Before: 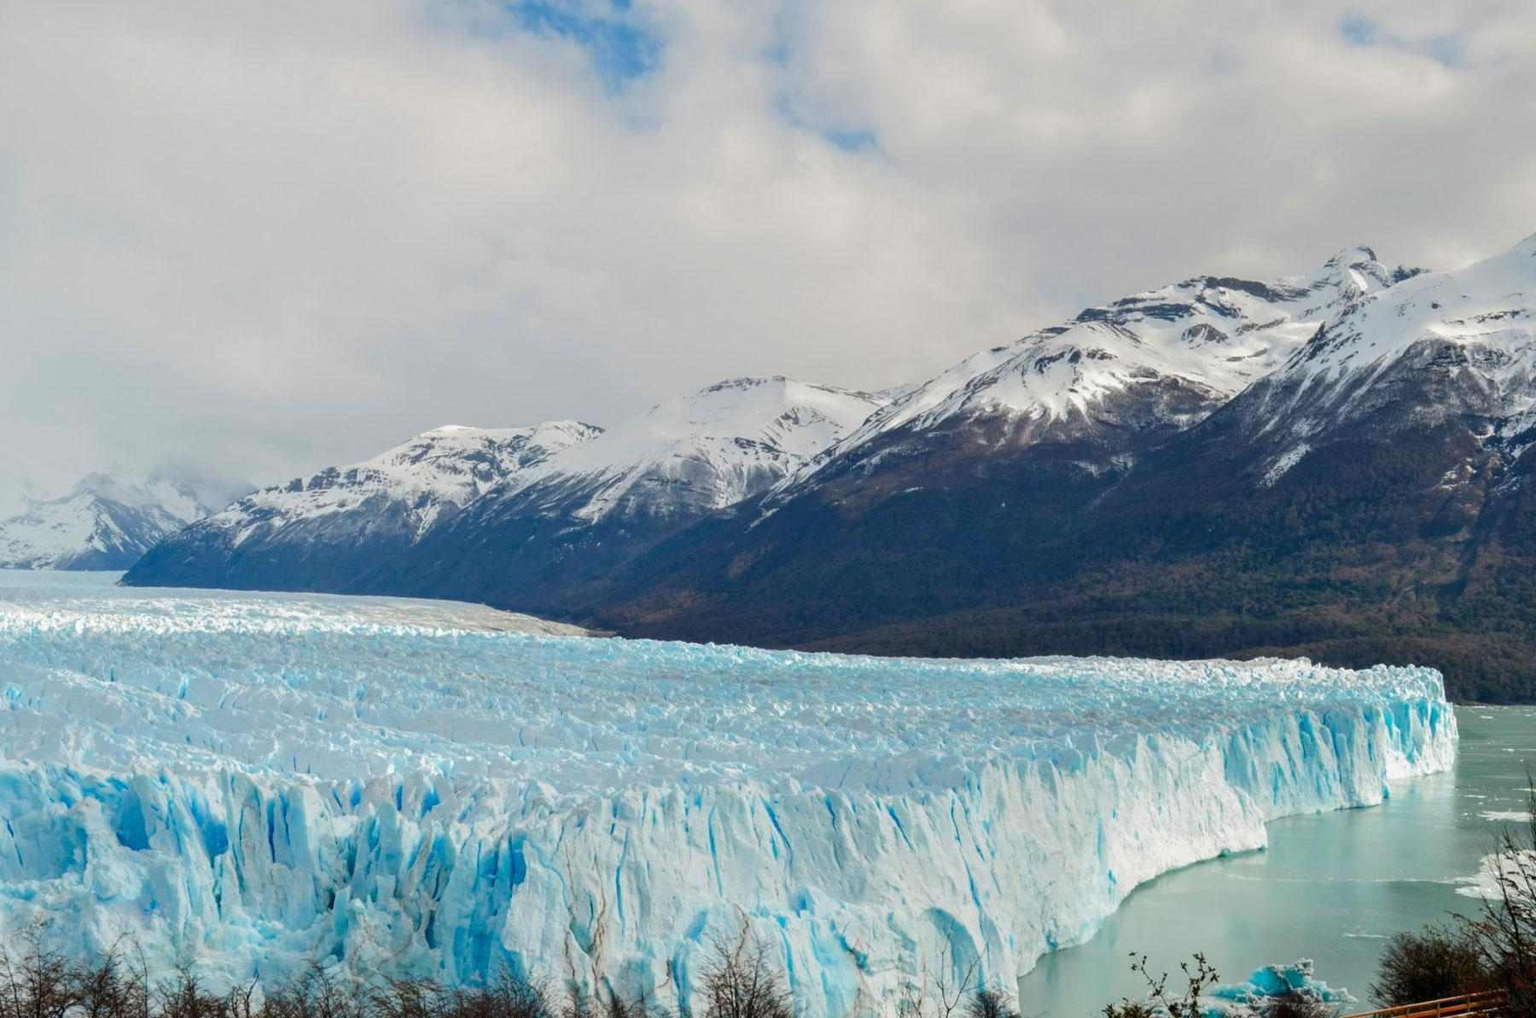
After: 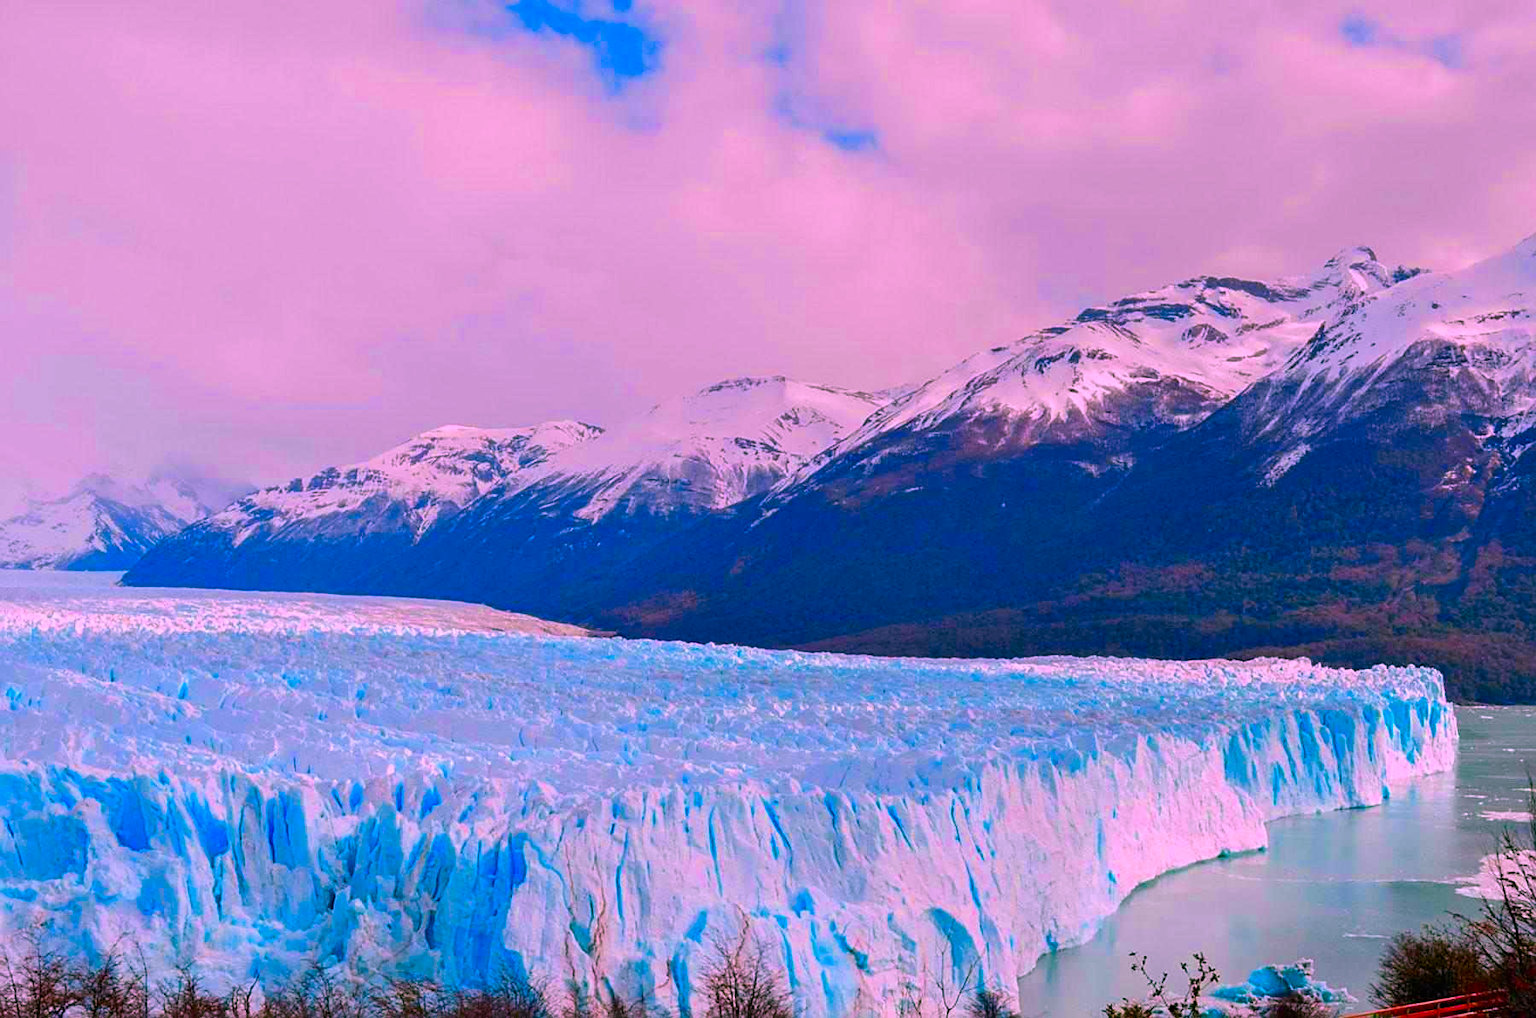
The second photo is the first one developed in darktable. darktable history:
color zones: curves: ch0 [(0, 0.425) (0.143, 0.422) (0.286, 0.42) (0.429, 0.419) (0.571, 0.419) (0.714, 0.42) (0.857, 0.422) (1, 0.425)]; ch1 [(0, 0.666) (0.143, 0.669) (0.286, 0.671) (0.429, 0.67) (0.571, 0.67) (0.714, 0.67) (0.857, 0.67) (1, 0.666)]
color correction: highlights a* 19.5, highlights b* -11.53, saturation 1.69
sharpen: on, module defaults
